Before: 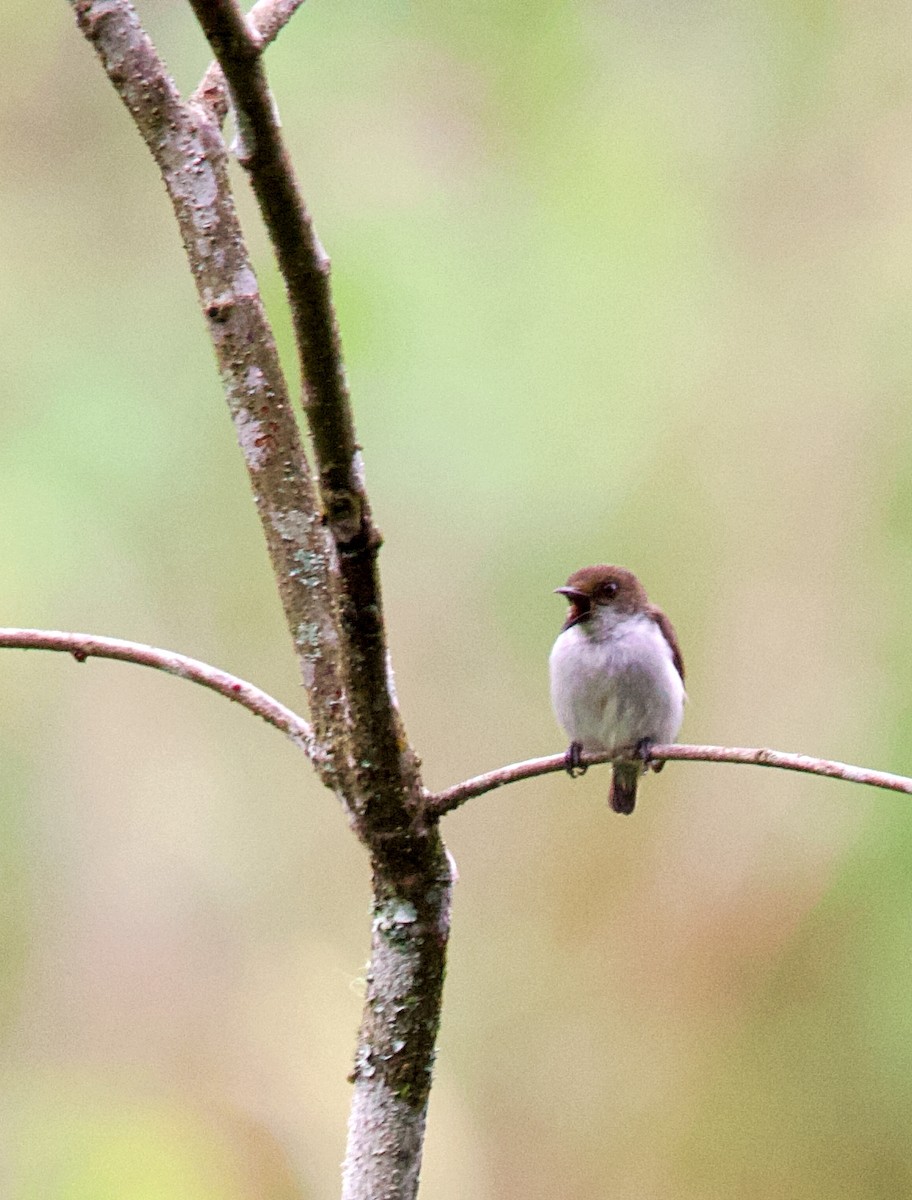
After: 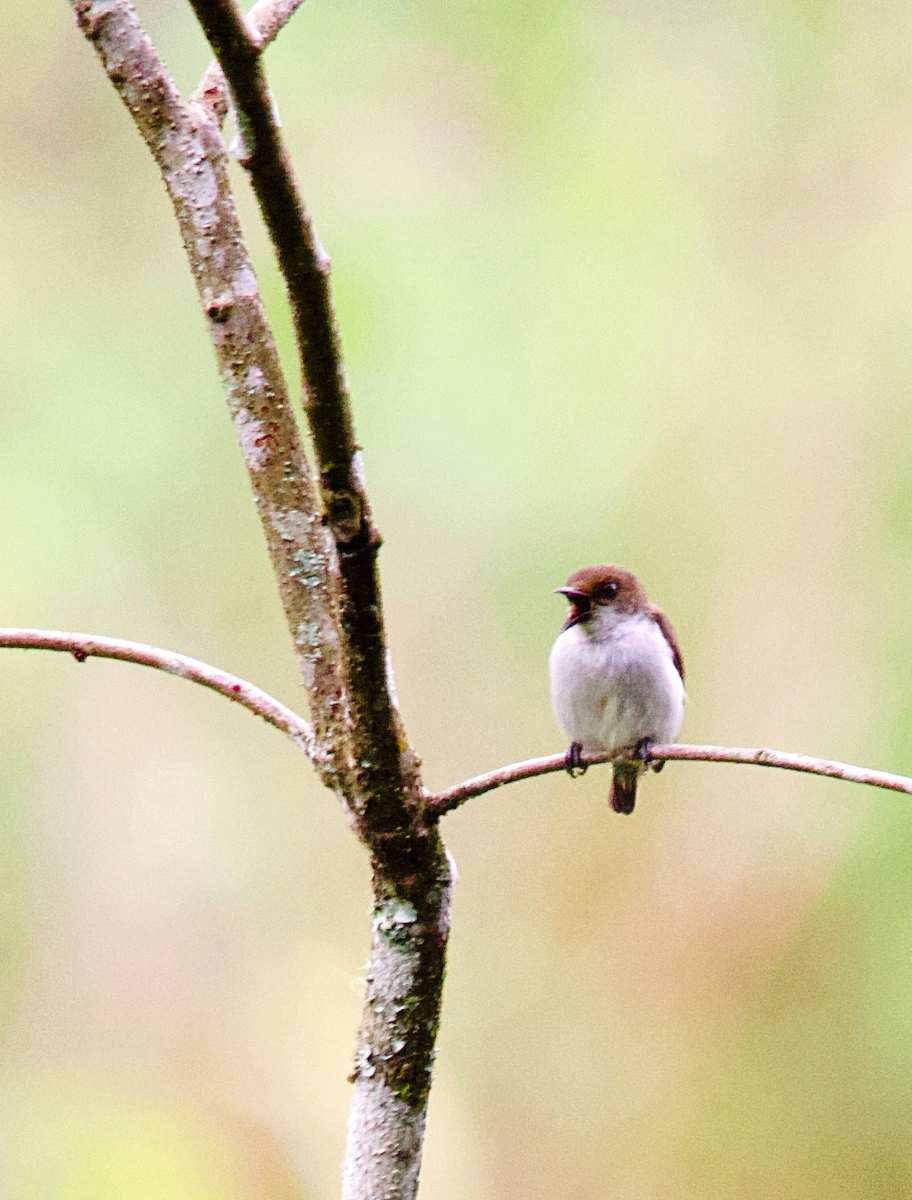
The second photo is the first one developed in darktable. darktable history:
contrast brightness saturation: saturation 0.129
tone curve: curves: ch0 [(0, 0) (0.003, 0.015) (0.011, 0.019) (0.025, 0.027) (0.044, 0.041) (0.069, 0.055) (0.1, 0.079) (0.136, 0.099) (0.177, 0.149) (0.224, 0.216) (0.277, 0.292) (0.335, 0.383) (0.399, 0.474) (0.468, 0.556) (0.543, 0.632) (0.623, 0.711) (0.709, 0.789) (0.801, 0.871) (0.898, 0.944) (1, 1)], preserve colors none
